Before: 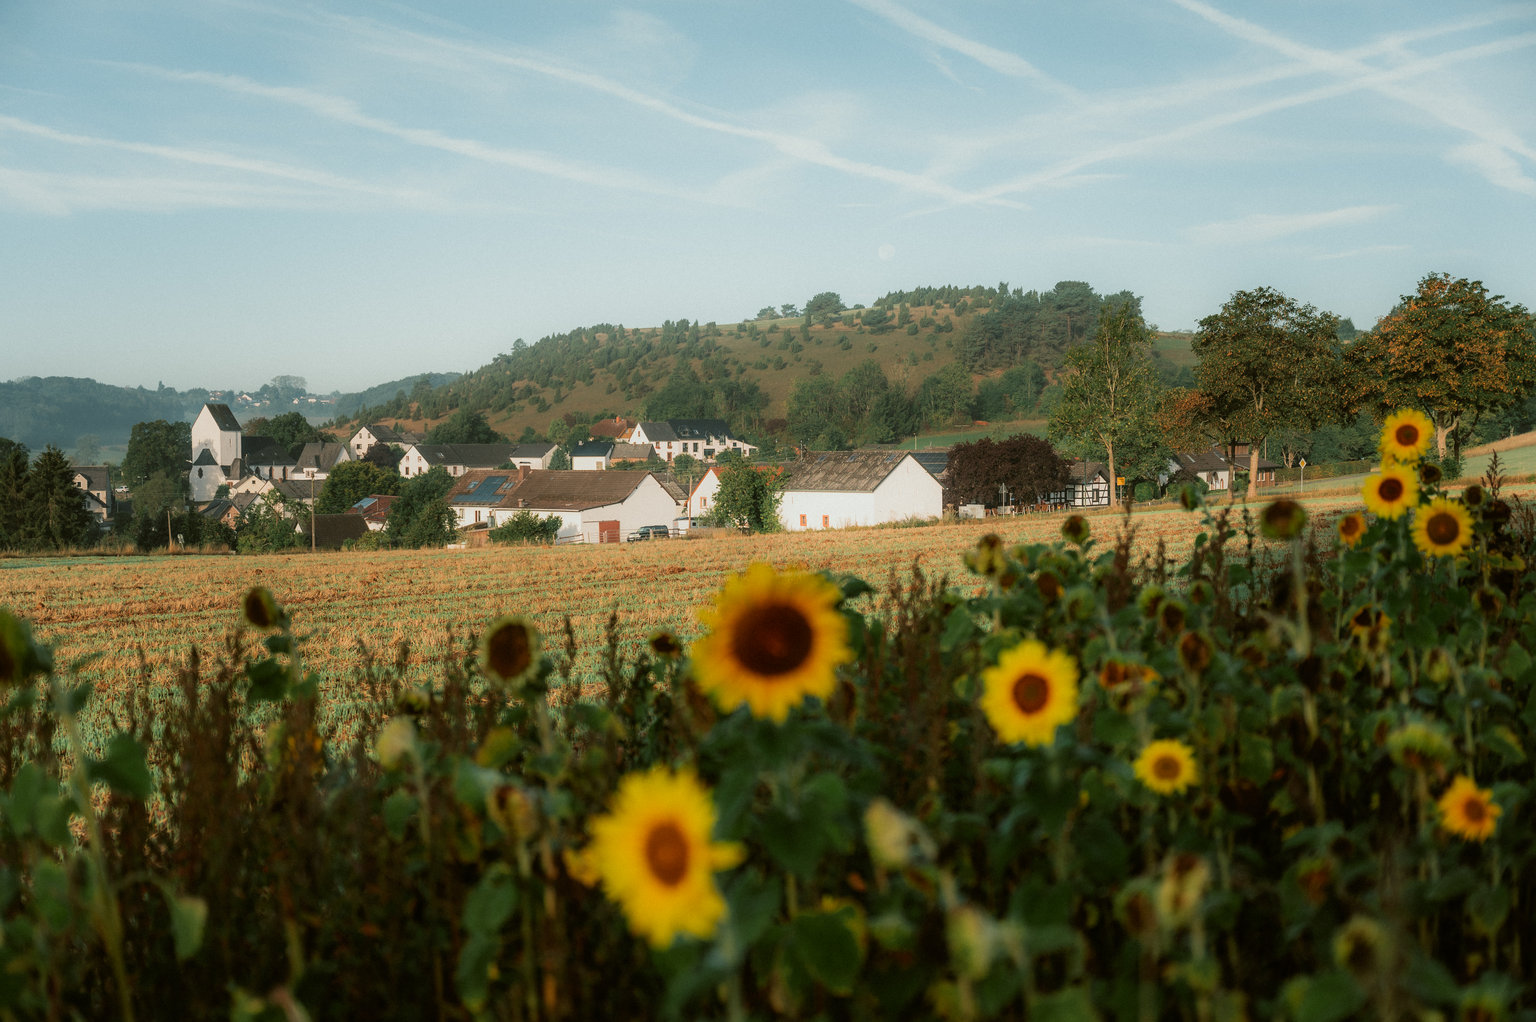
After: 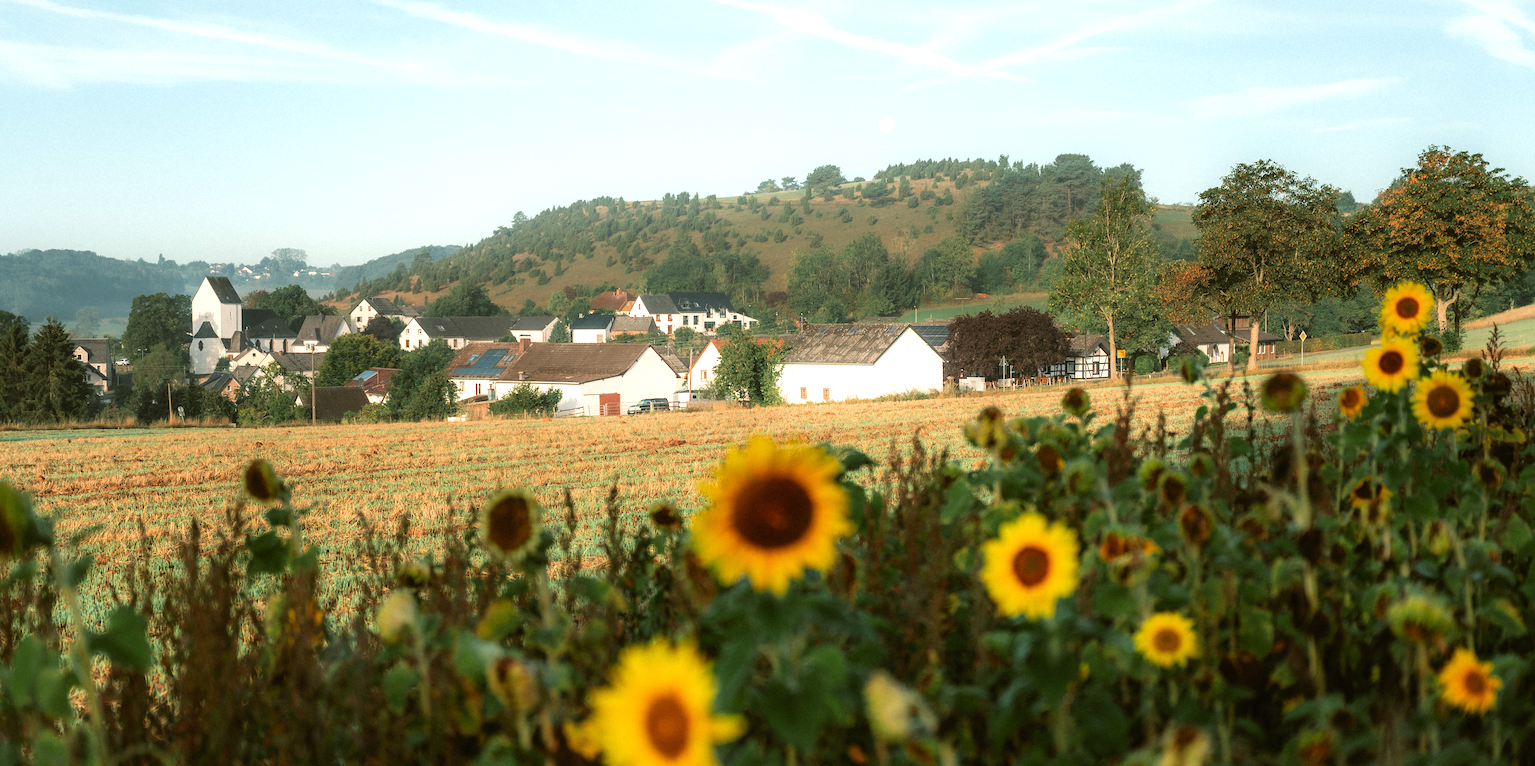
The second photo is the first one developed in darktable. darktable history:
exposure: black level correction 0, exposure 0.7 EV, compensate exposure bias true, compensate highlight preservation false
crop and rotate: top 12.5%, bottom 12.5%
